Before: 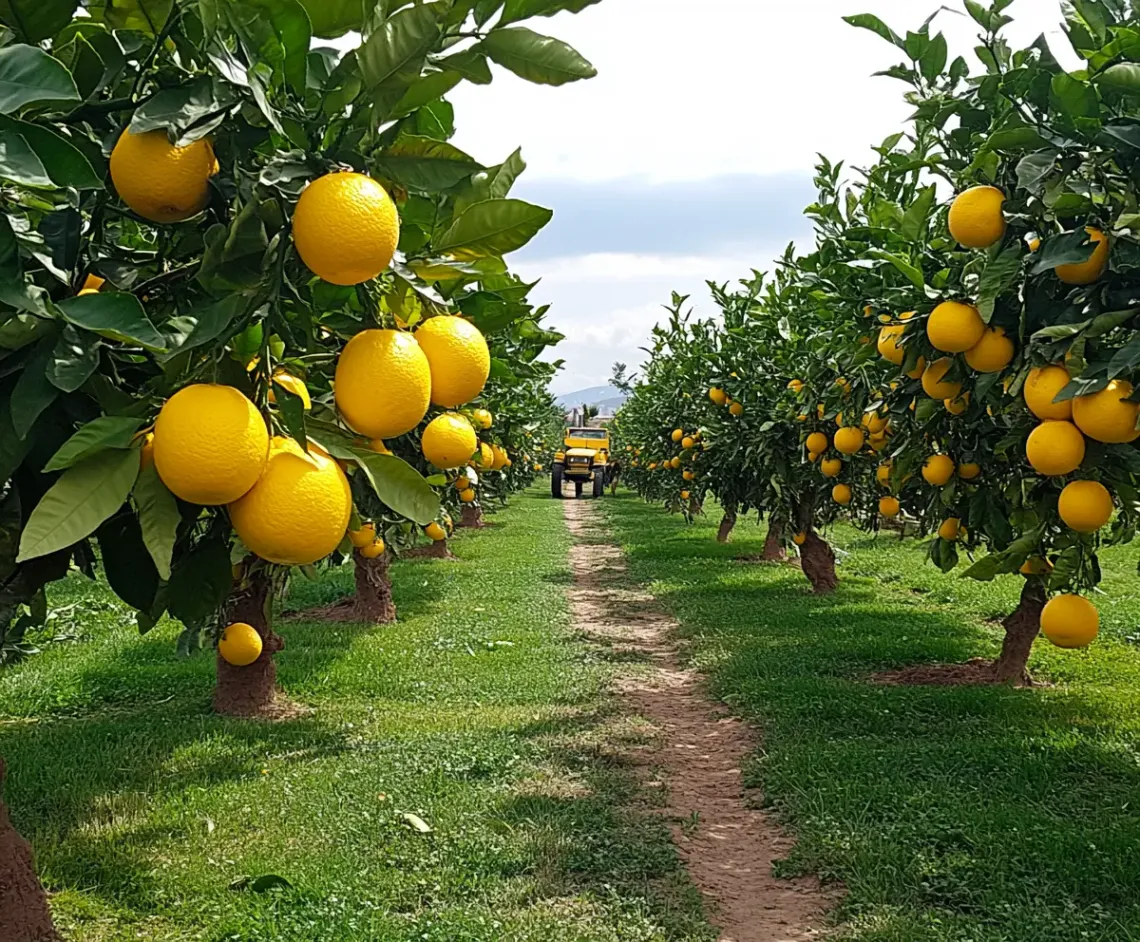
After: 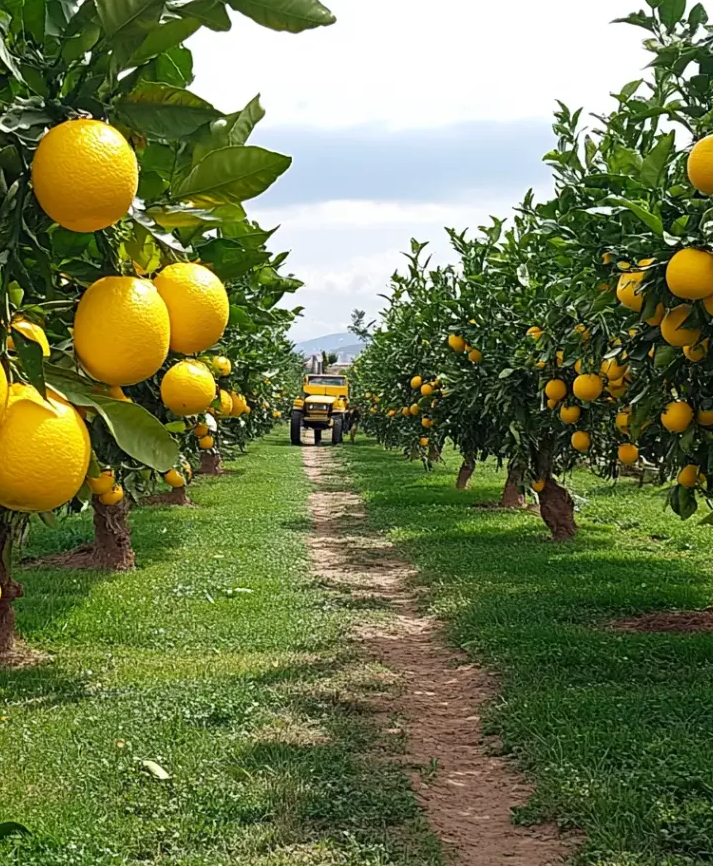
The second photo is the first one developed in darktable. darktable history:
crop and rotate: left 22.906%, top 5.632%, right 14.483%, bottom 2.363%
